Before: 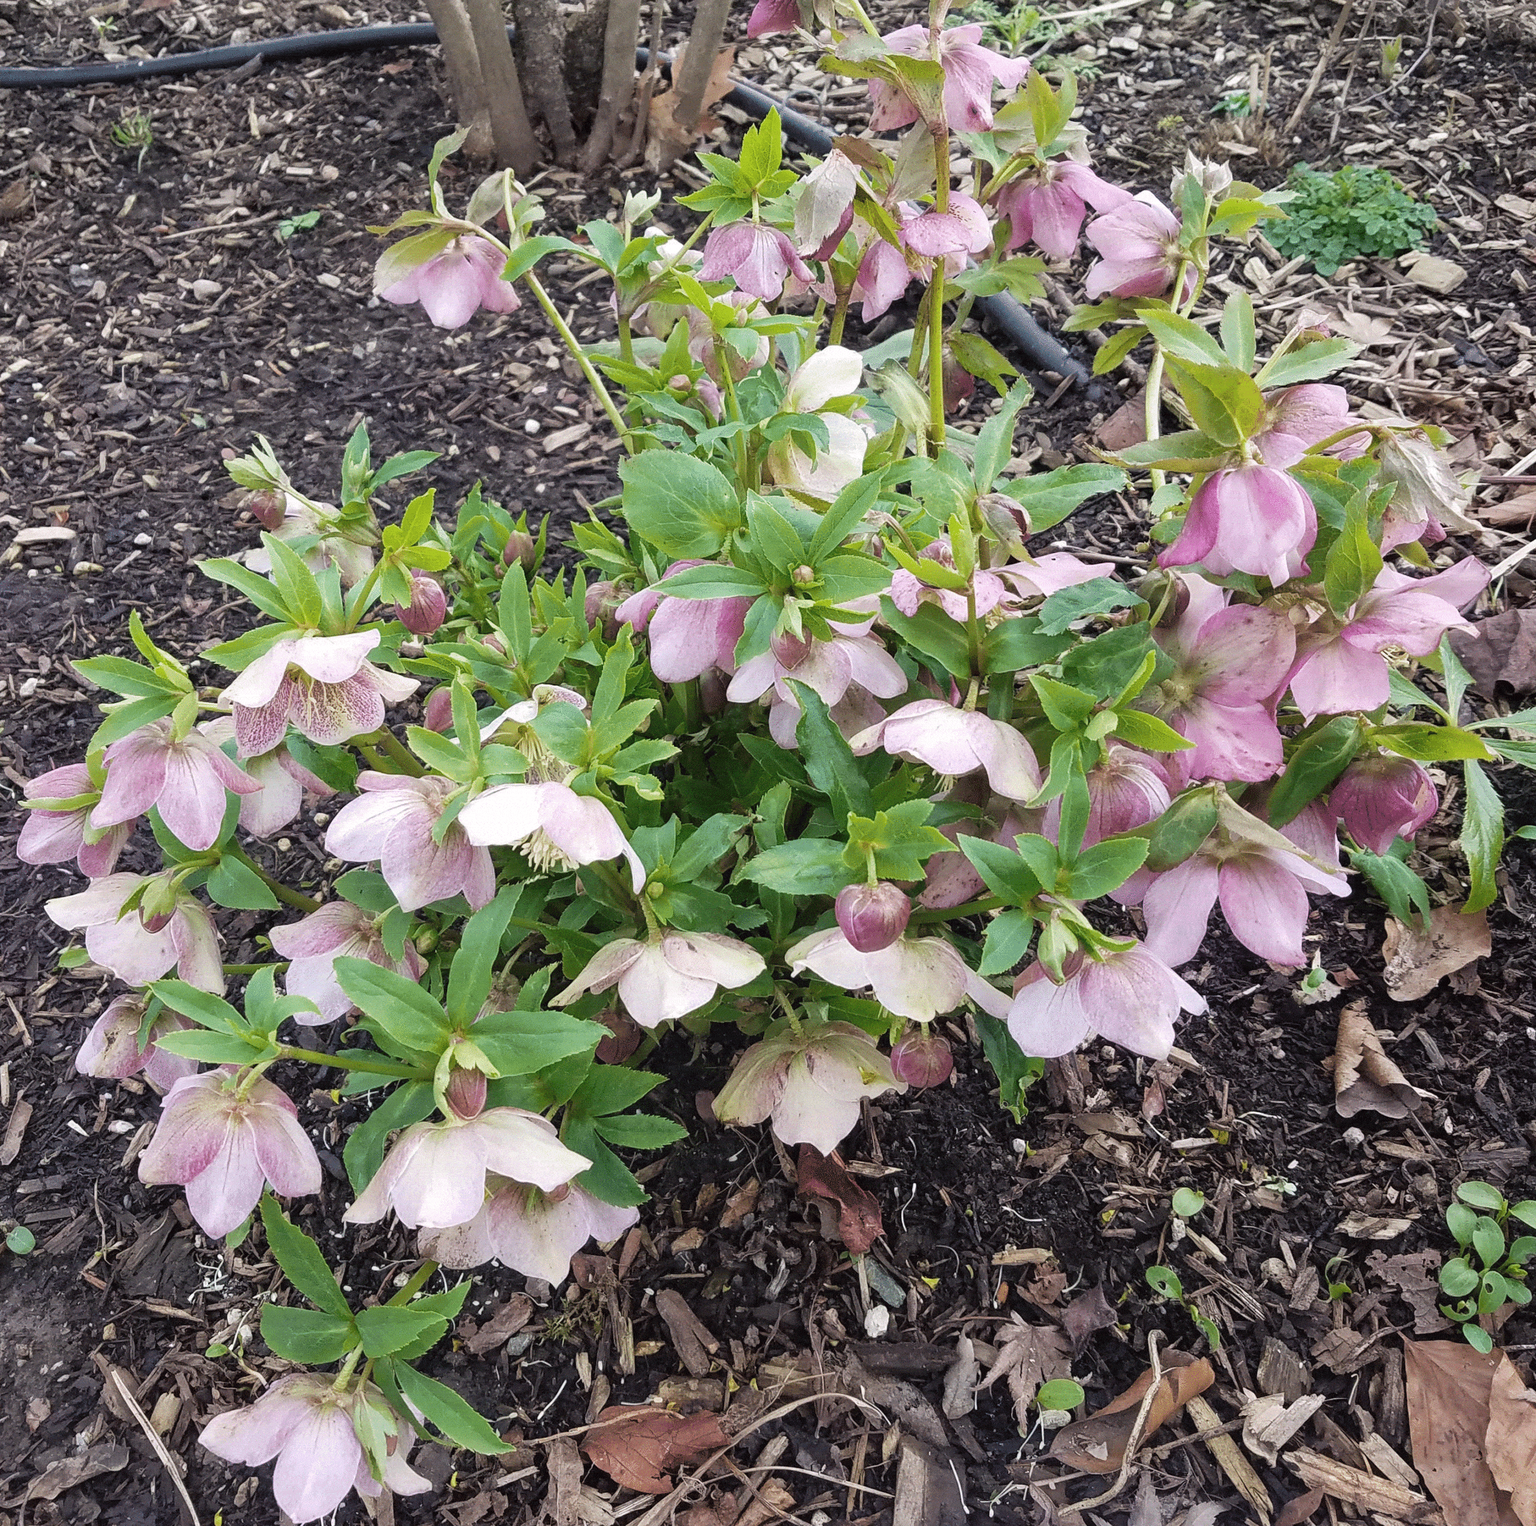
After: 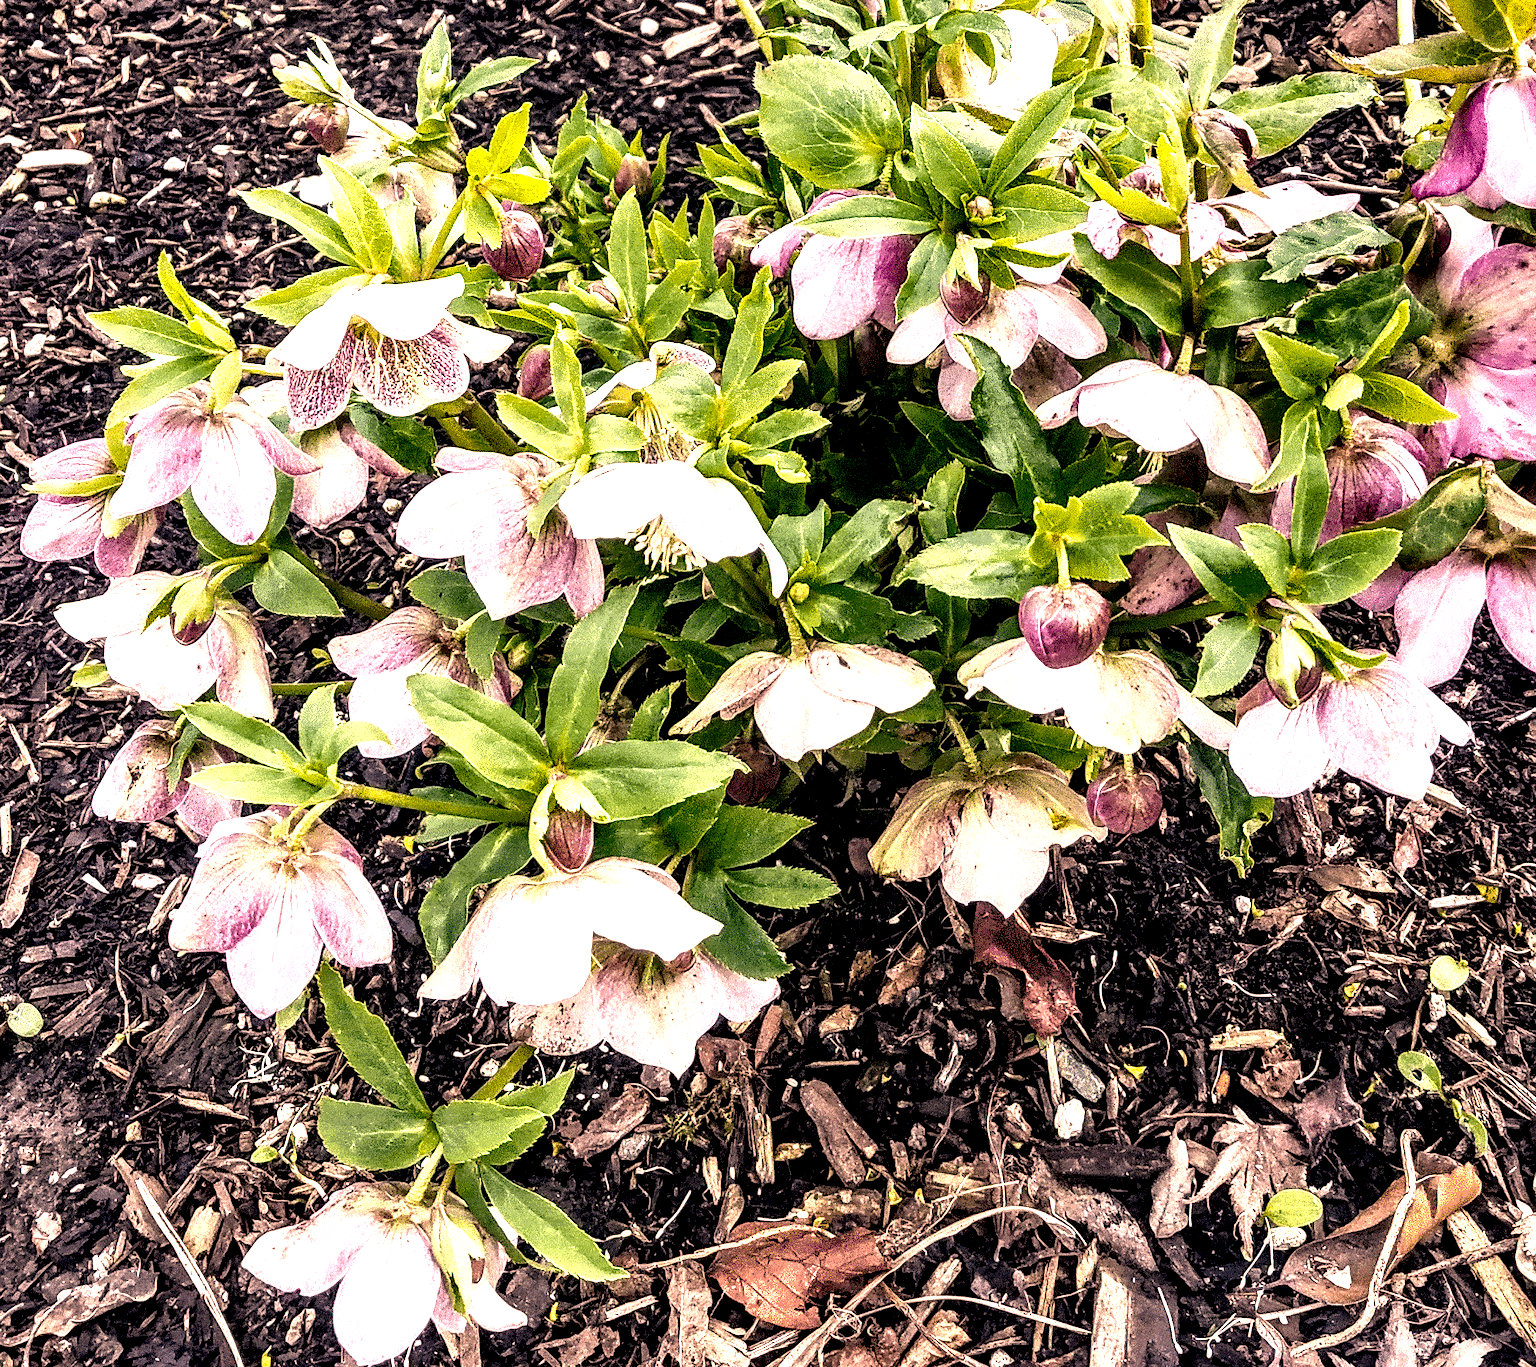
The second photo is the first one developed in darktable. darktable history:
color balance rgb: shadows lift › chroma 2.032%, shadows lift › hue 249.68°, highlights gain › luminance 17.782%, perceptual saturation grading › global saturation 19.948%, global vibrance 11.226%
tone equalizer: on, module defaults
exposure: black level correction 0.002, compensate exposure bias true, compensate highlight preservation false
crop: top 26.512%, right 18.006%
color correction: highlights a* 17.47, highlights b* 18.47
local contrast: highlights 116%, shadows 42%, detail 291%
